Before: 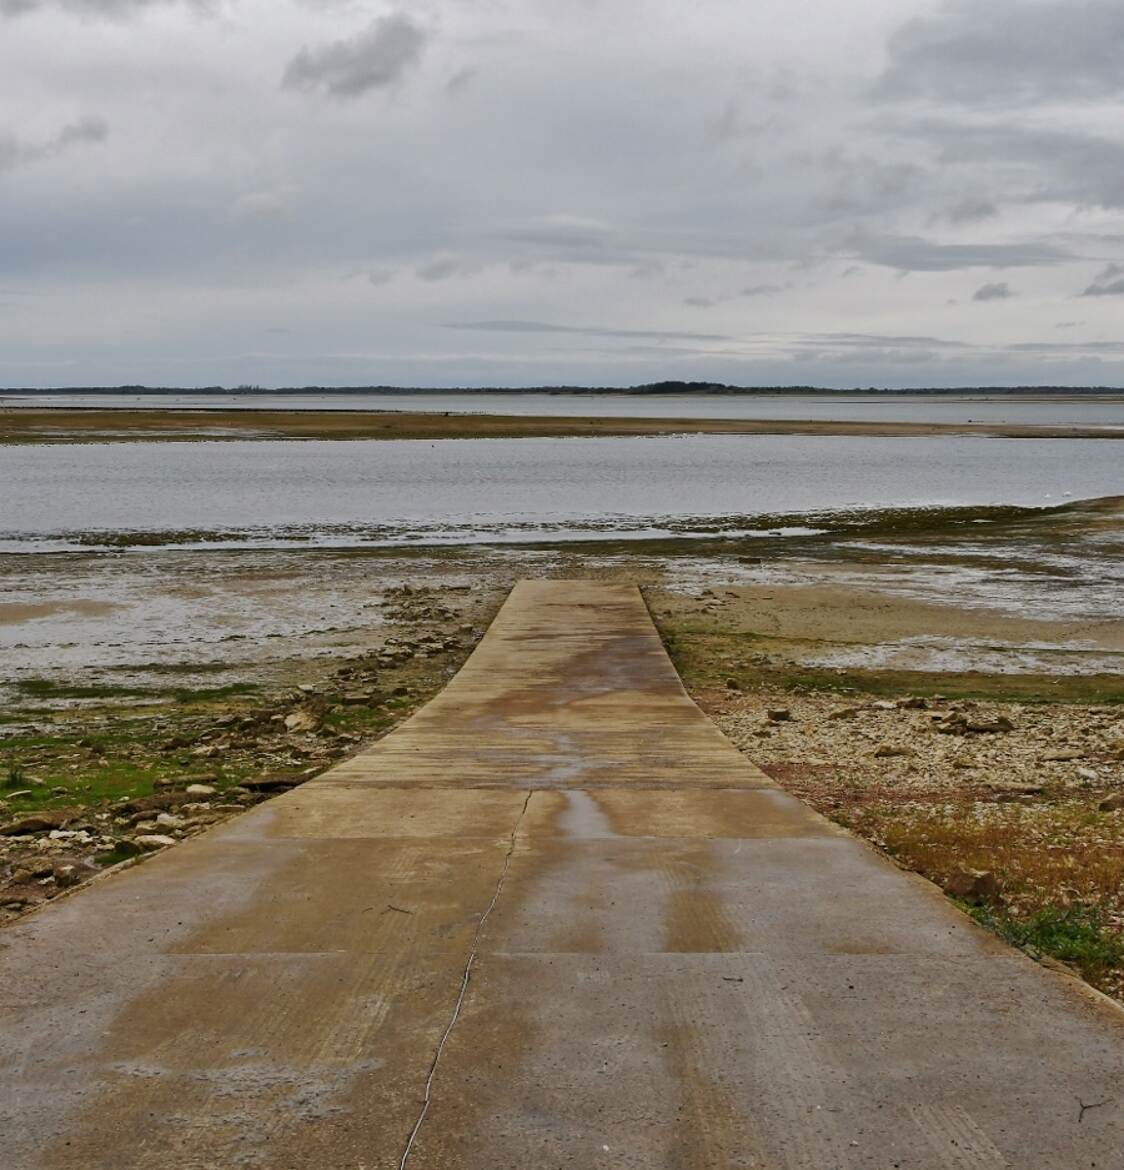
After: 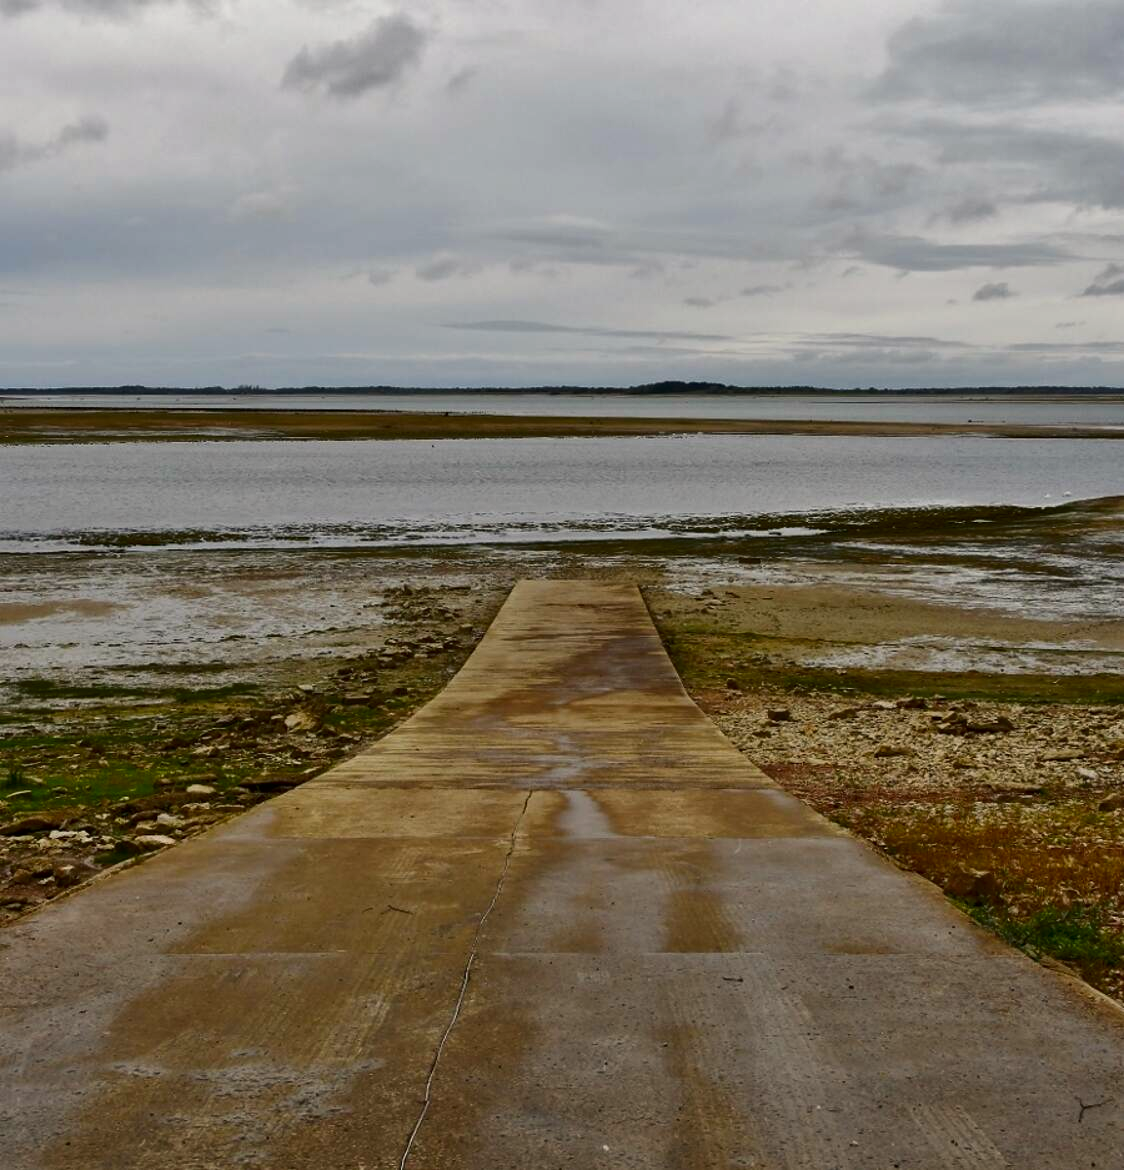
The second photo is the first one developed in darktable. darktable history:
contrast brightness saturation: contrast 0.119, brightness -0.119, saturation 0.195
color correction: highlights b* 2.96
